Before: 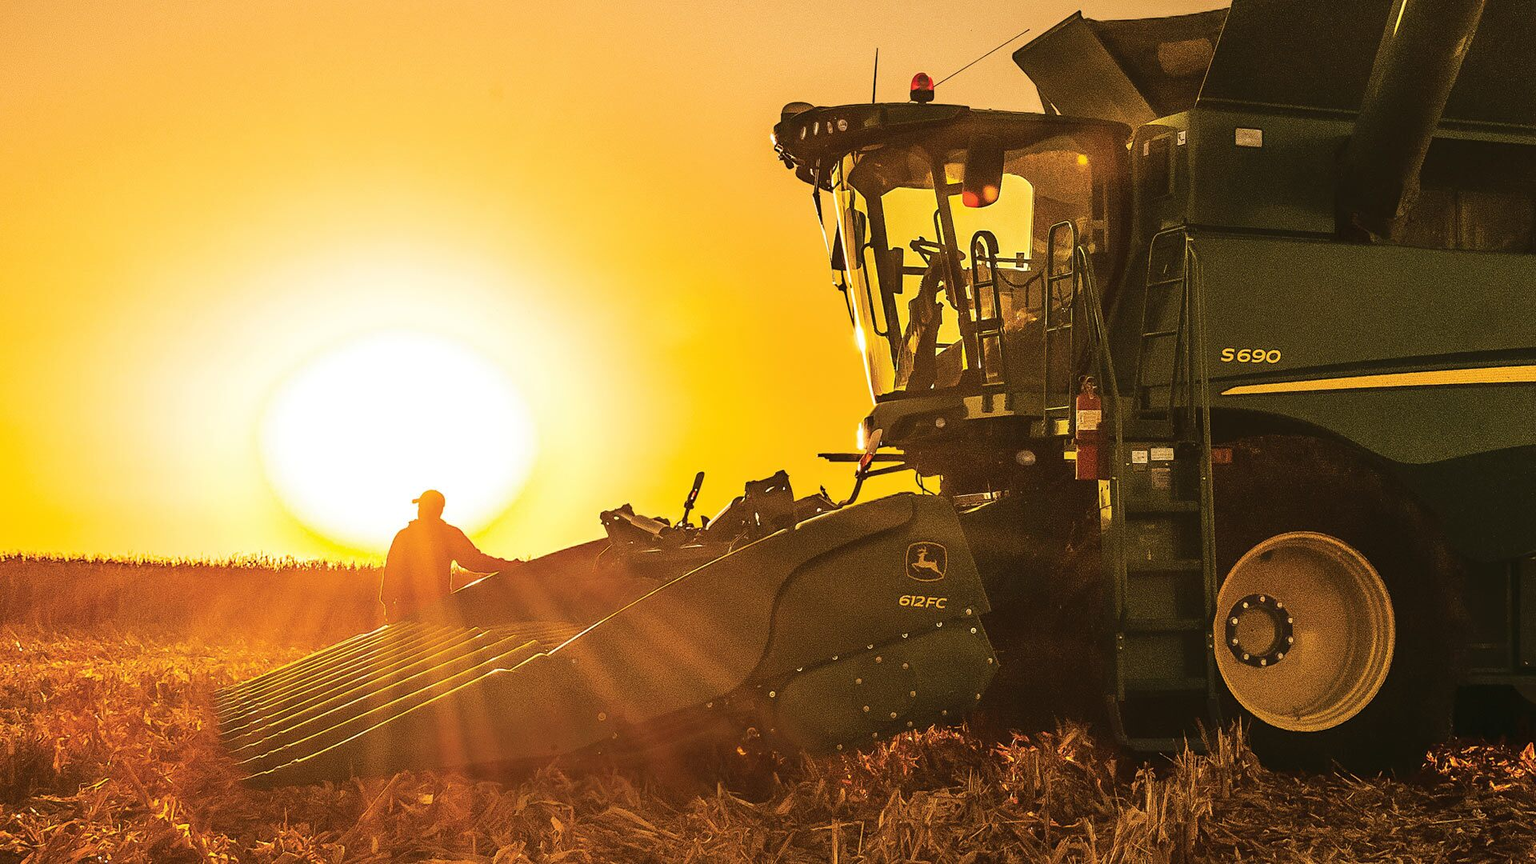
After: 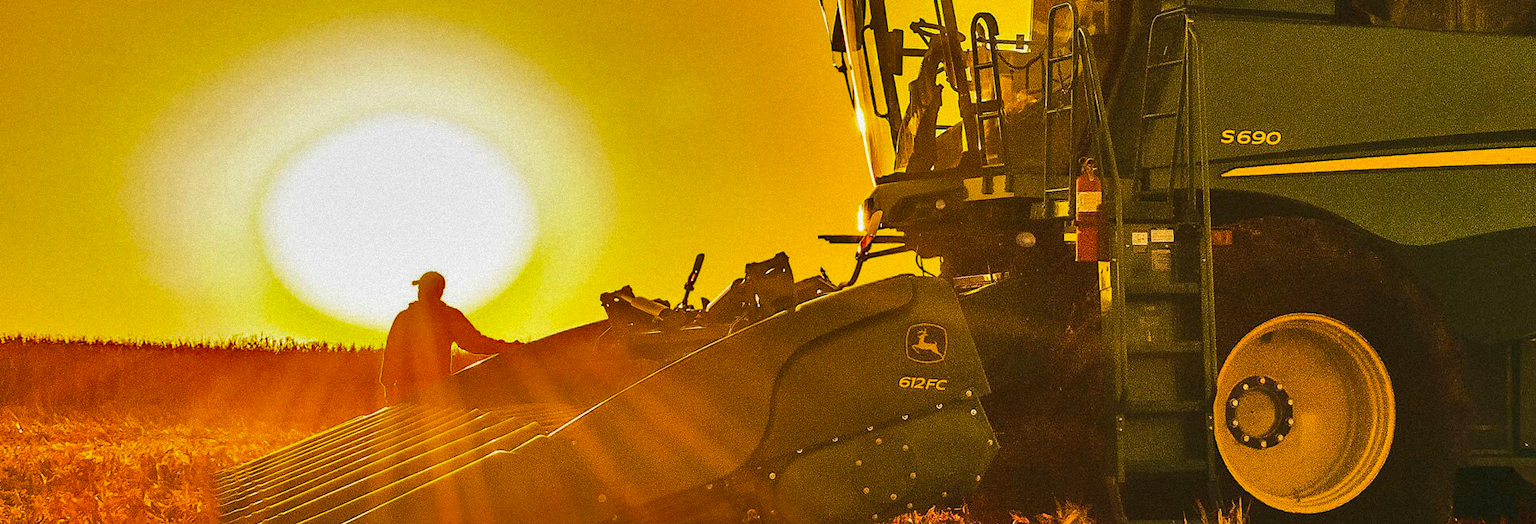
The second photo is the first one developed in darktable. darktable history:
grain: mid-tones bias 0%
crop and rotate: top 25.357%, bottom 13.942%
color balance rgb: perceptual saturation grading › global saturation 25%, perceptual brilliance grading › mid-tones 10%, perceptual brilliance grading › shadows 15%, global vibrance 20%
shadows and highlights: white point adjustment -3.64, highlights -63.34, highlights color adjustment 42%, soften with gaussian
